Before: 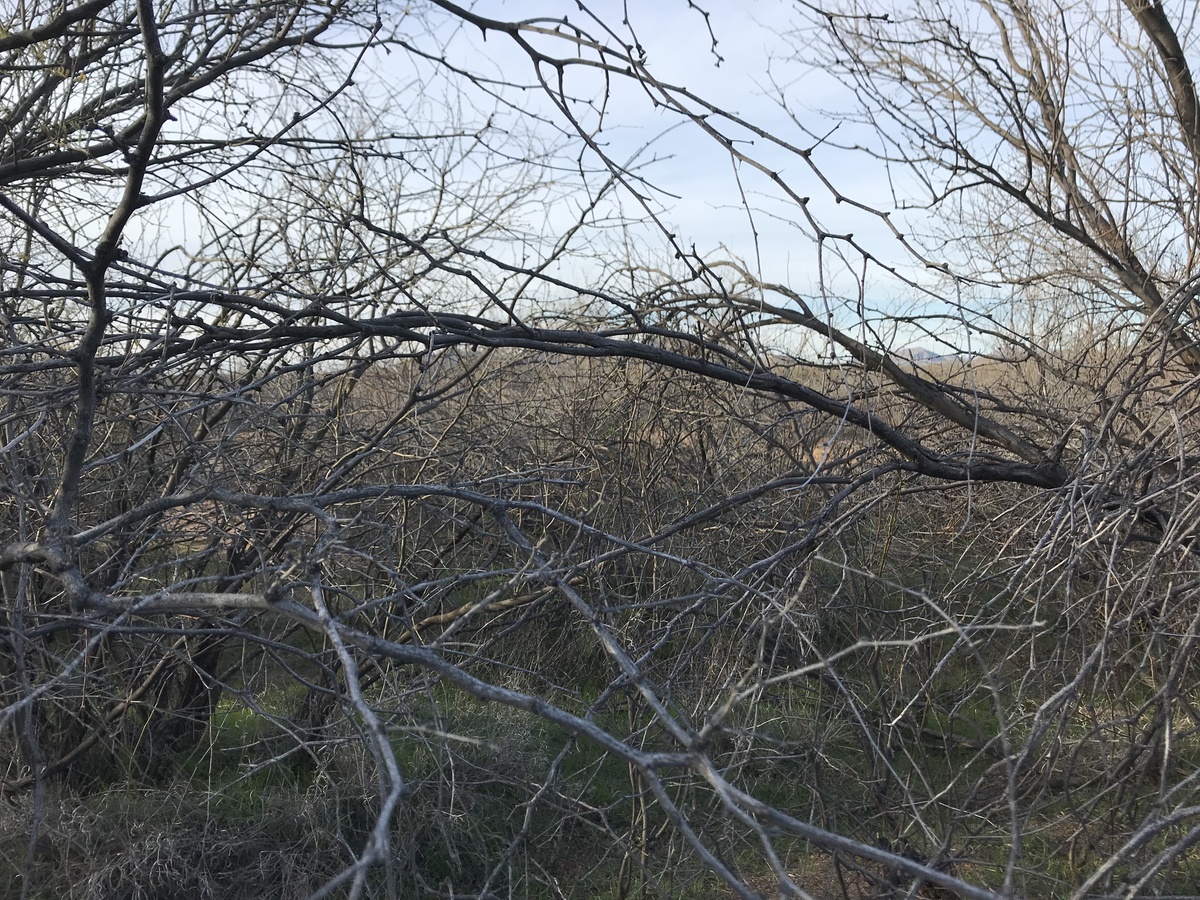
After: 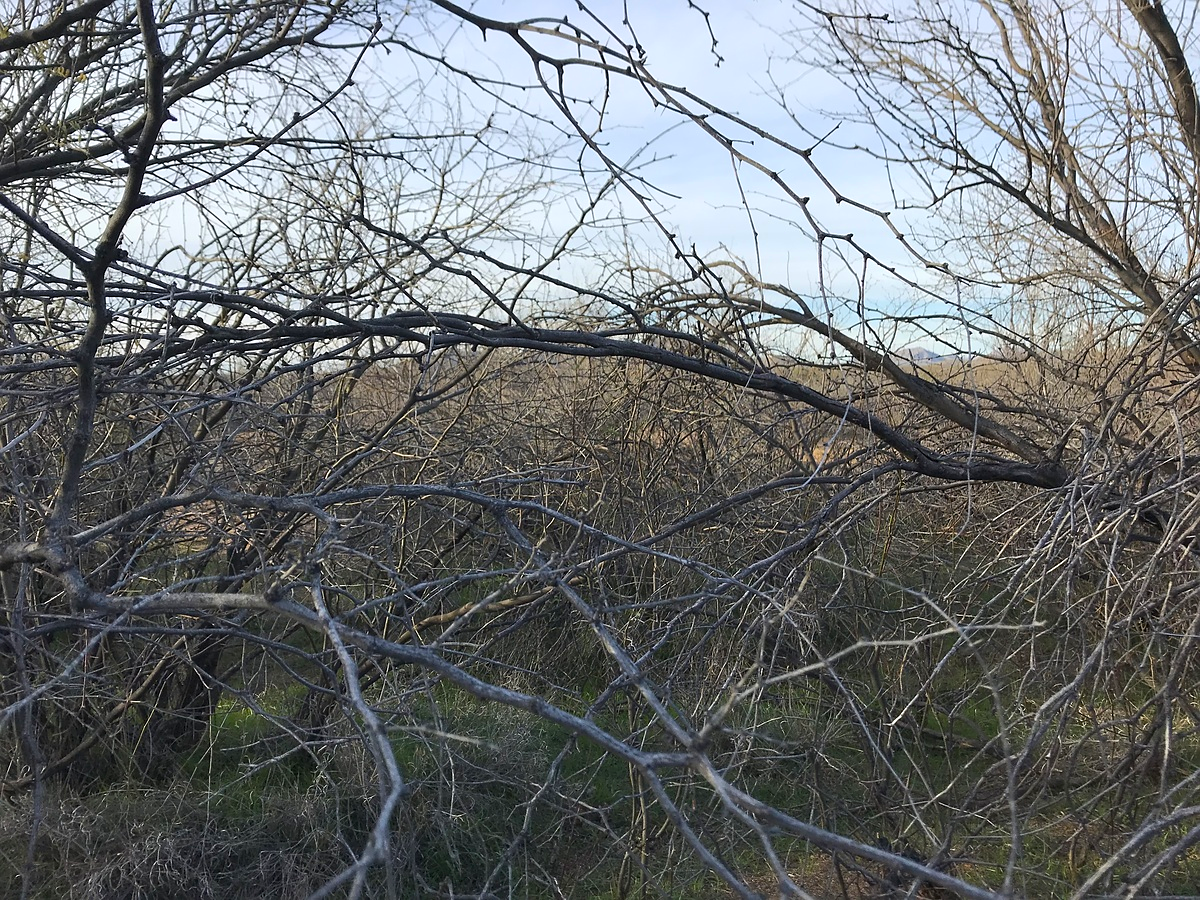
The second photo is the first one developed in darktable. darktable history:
sharpen: radius 1, threshold 1
color balance rgb: perceptual saturation grading › global saturation 25%, global vibrance 20%
